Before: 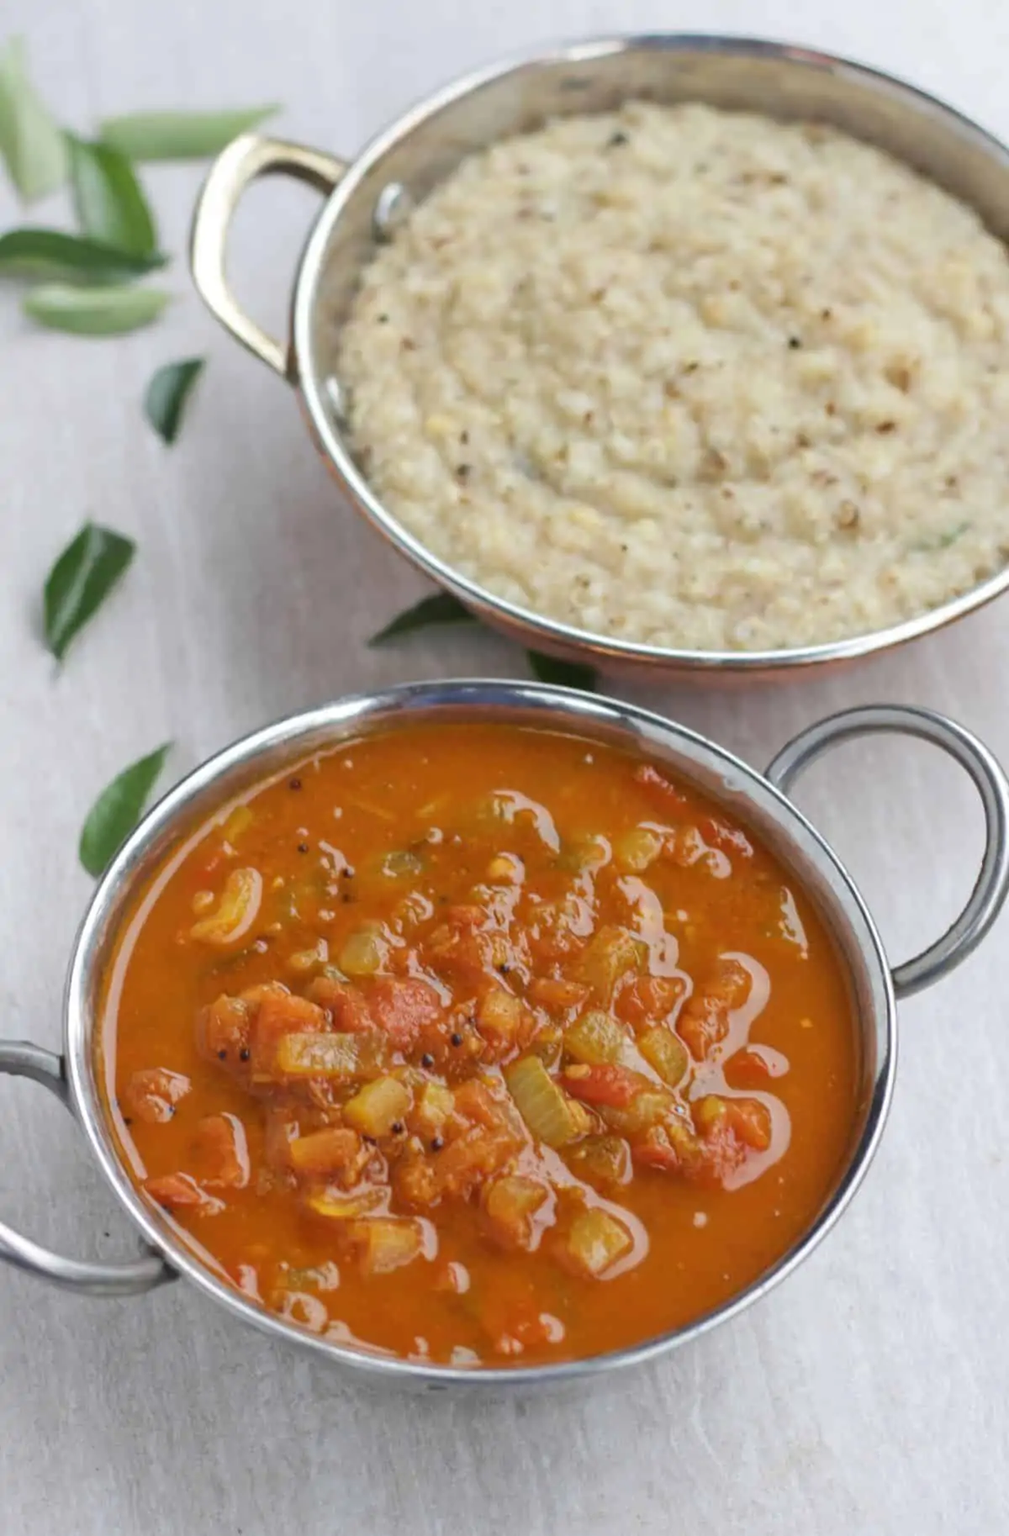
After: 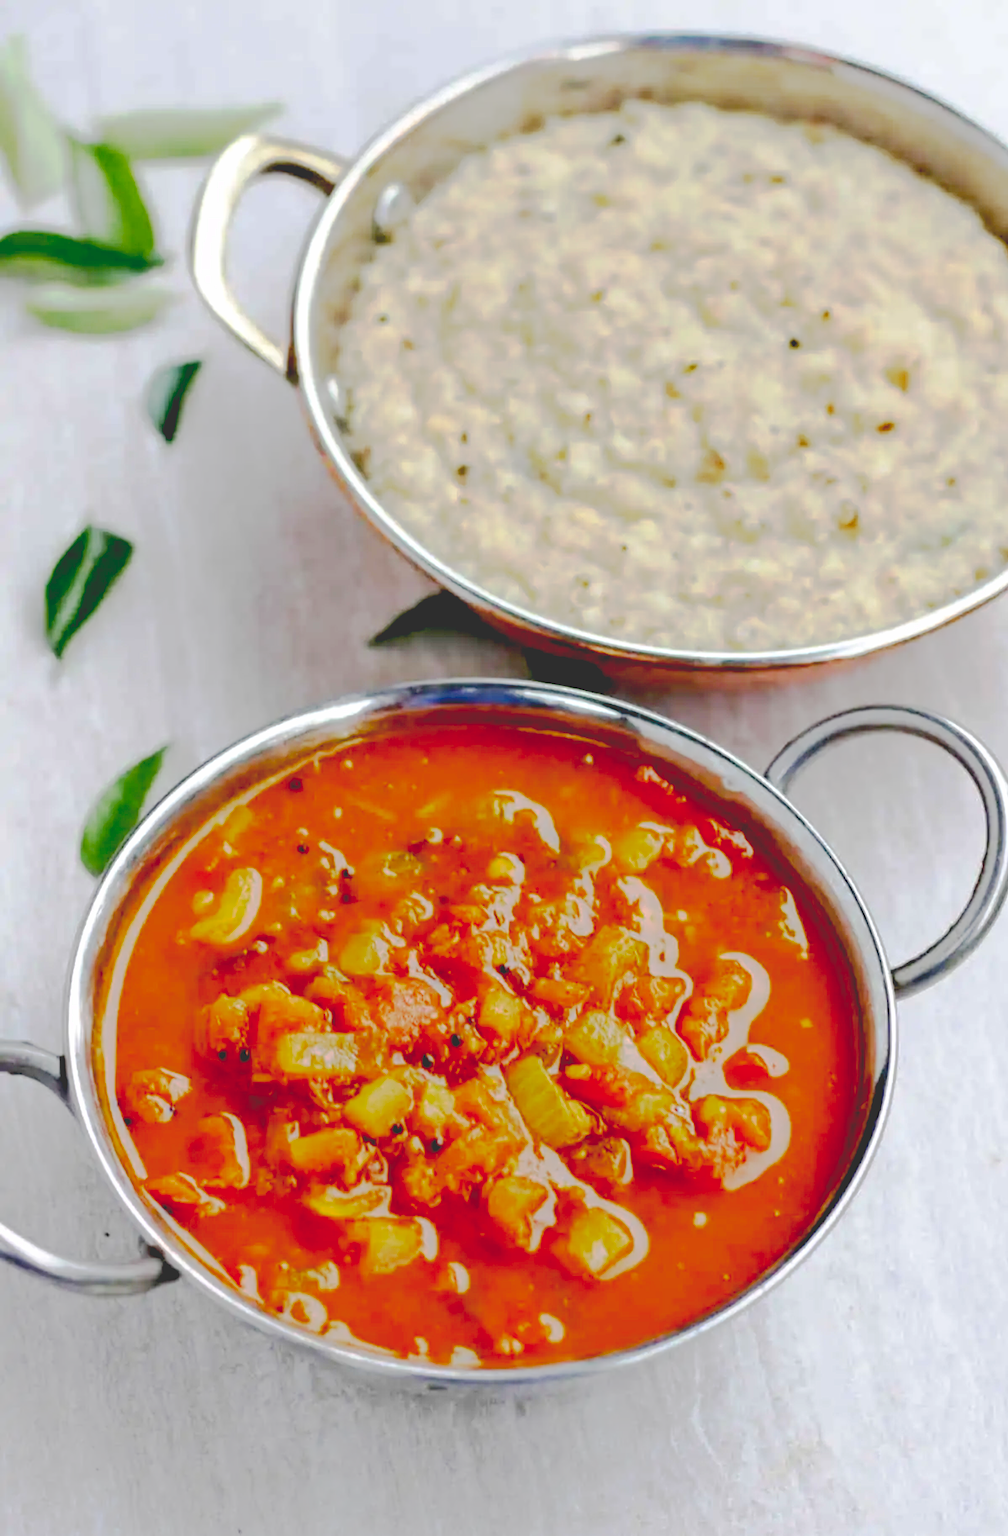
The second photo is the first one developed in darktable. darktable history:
base curve: curves: ch0 [(0.065, 0.026) (0.236, 0.358) (0.53, 0.546) (0.777, 0.841) (0.924, 0.992)], preserve colors none
color correction: highlights b* -0.046, saturation 1.1
